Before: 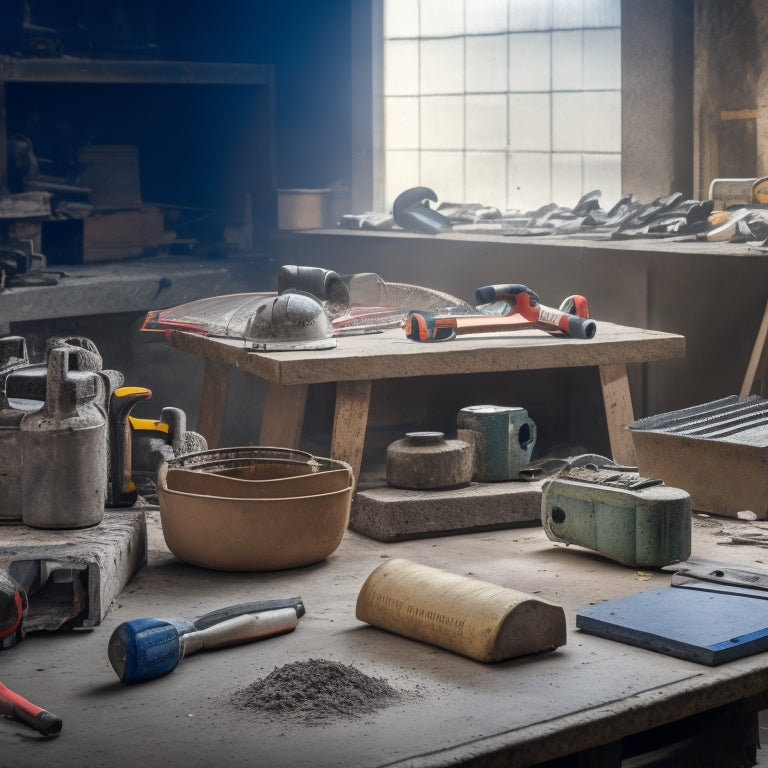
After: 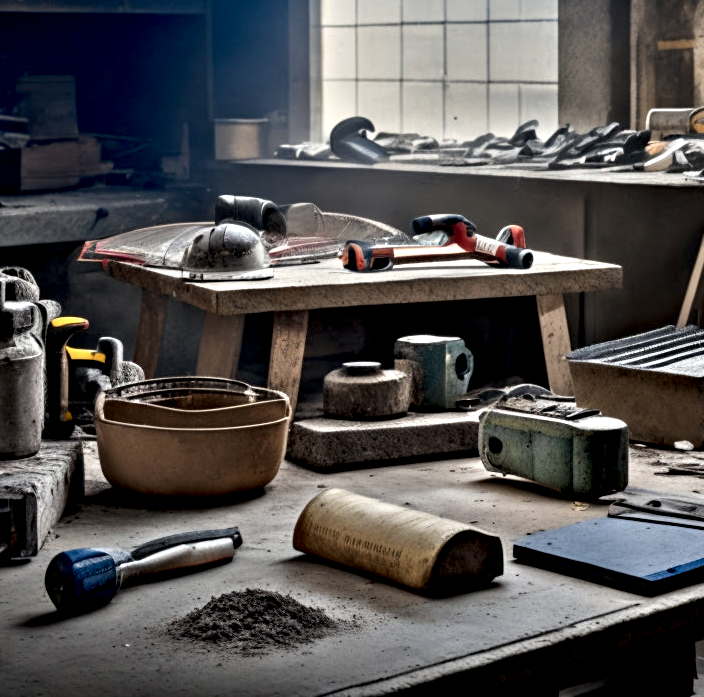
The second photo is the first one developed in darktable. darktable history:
contrast equalizer: octaves 7, y [[0.48, 0.654, 0.731, 0.706, 0.772, 0.382], [0.55 ×6], [0 ×6], [0 ×6], [0 ×6]]
crop and rotate: left 8.262%, top 9.226%
exposure: black level correction 0.009, exposure -0.637 EV, compensate highlight preservation false
